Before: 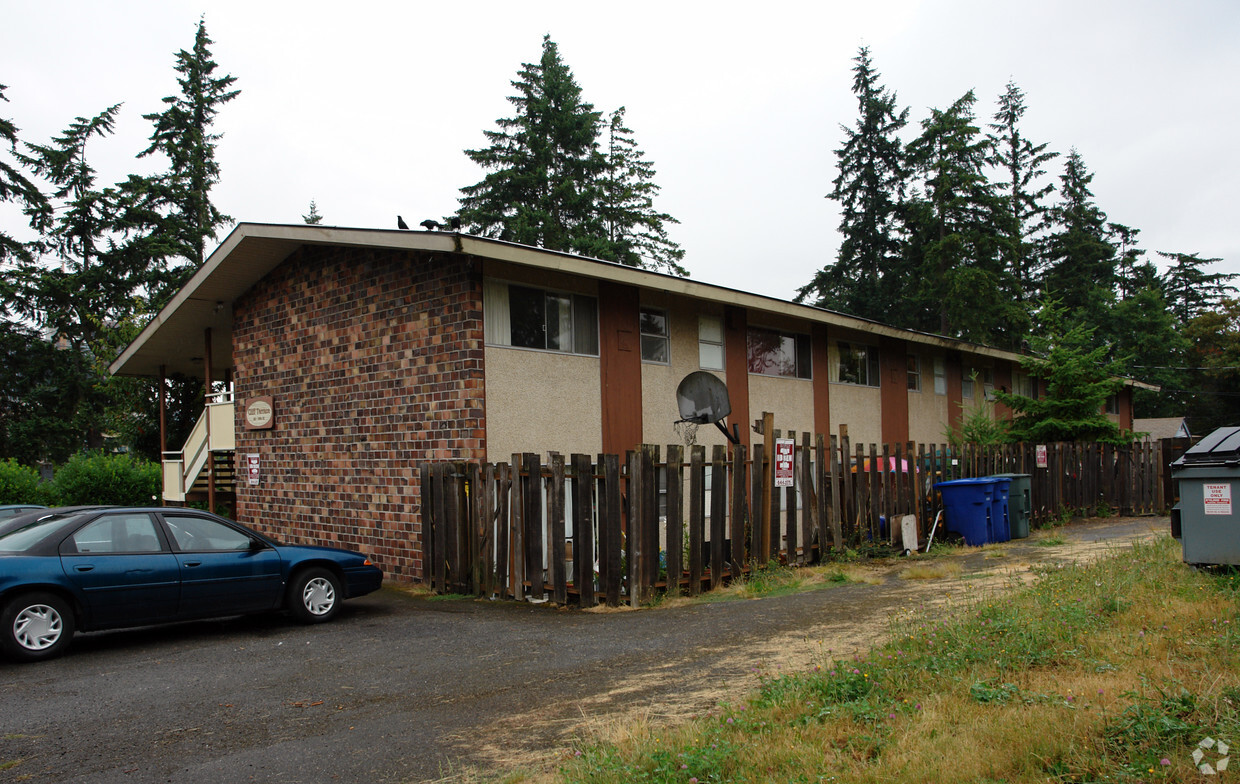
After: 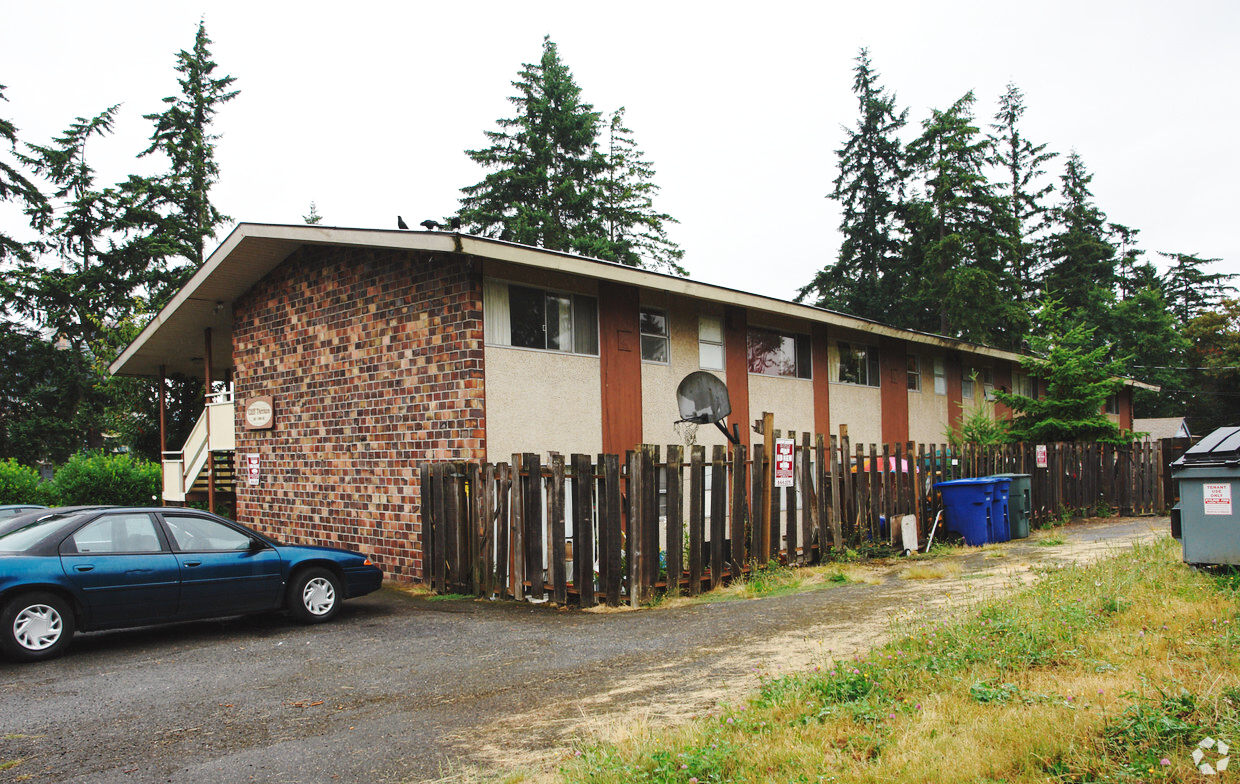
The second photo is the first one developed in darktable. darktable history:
base curve: curves: ch0 [(0, 0.007) (0.028, 0.063) (0.121, 0.311) (0.46, 0.743) (0.859, 0.957) (1, 1)], preserve colors none
local contrast: highlights 100%, shadows 100%, detail 120%, midtone range 0.2
exposure: exposure -0.048 EV, compensate highlight preservation false
